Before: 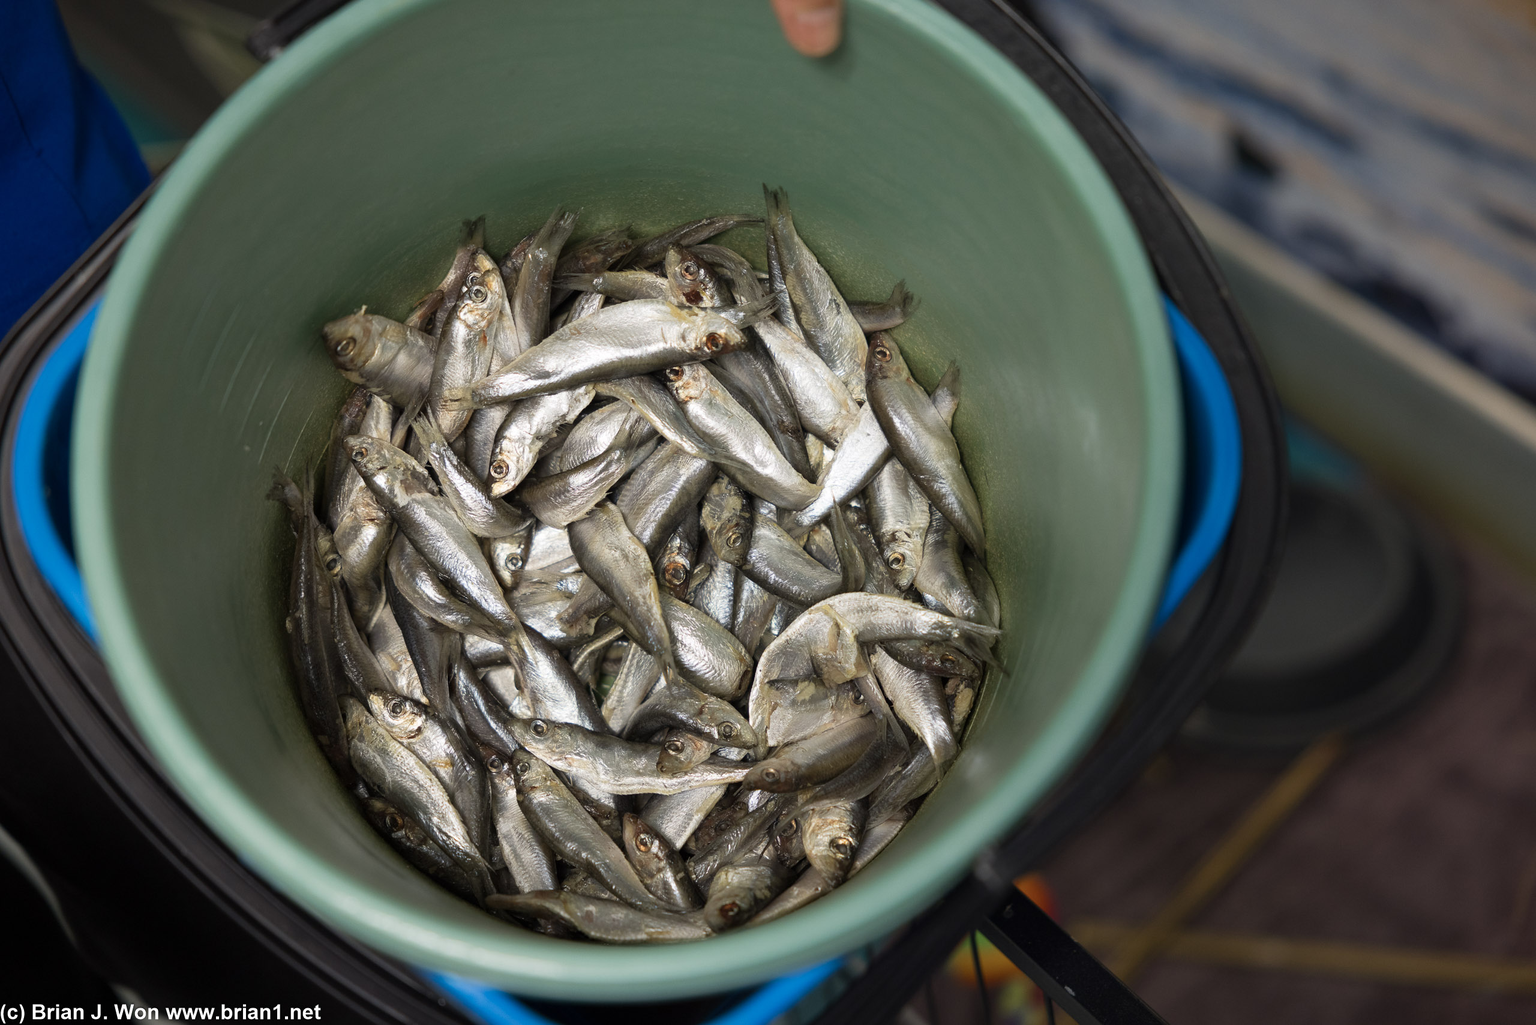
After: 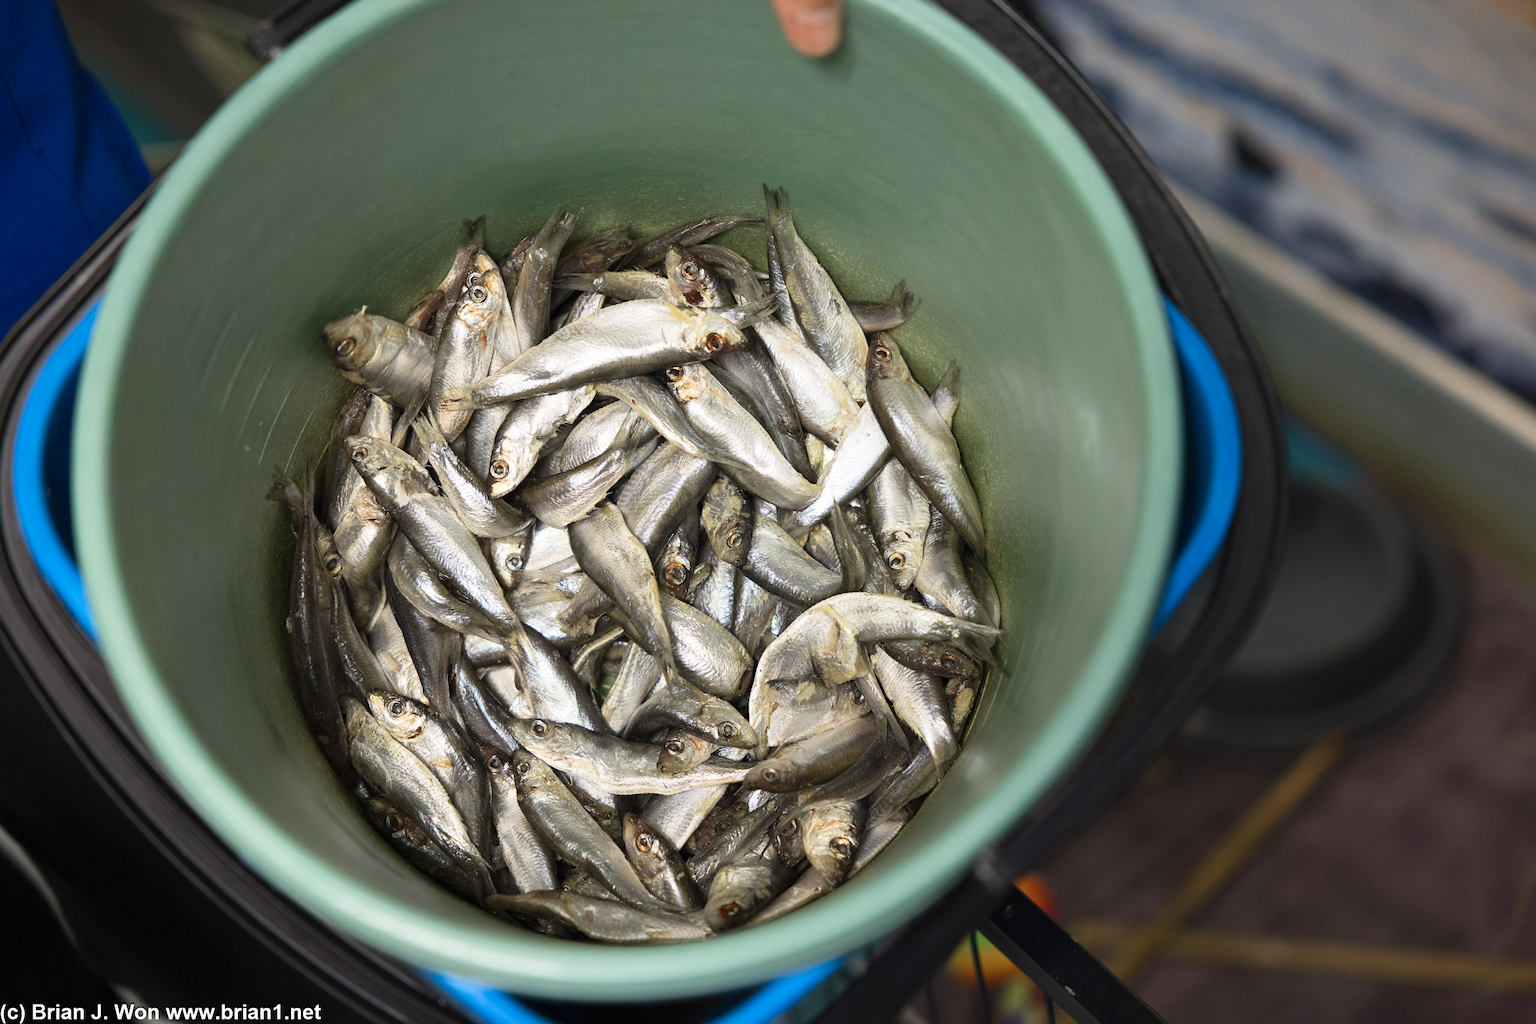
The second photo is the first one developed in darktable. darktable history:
contrast brightness saturation: contrast 0.203, brightness 0.151, saturation 0.143
